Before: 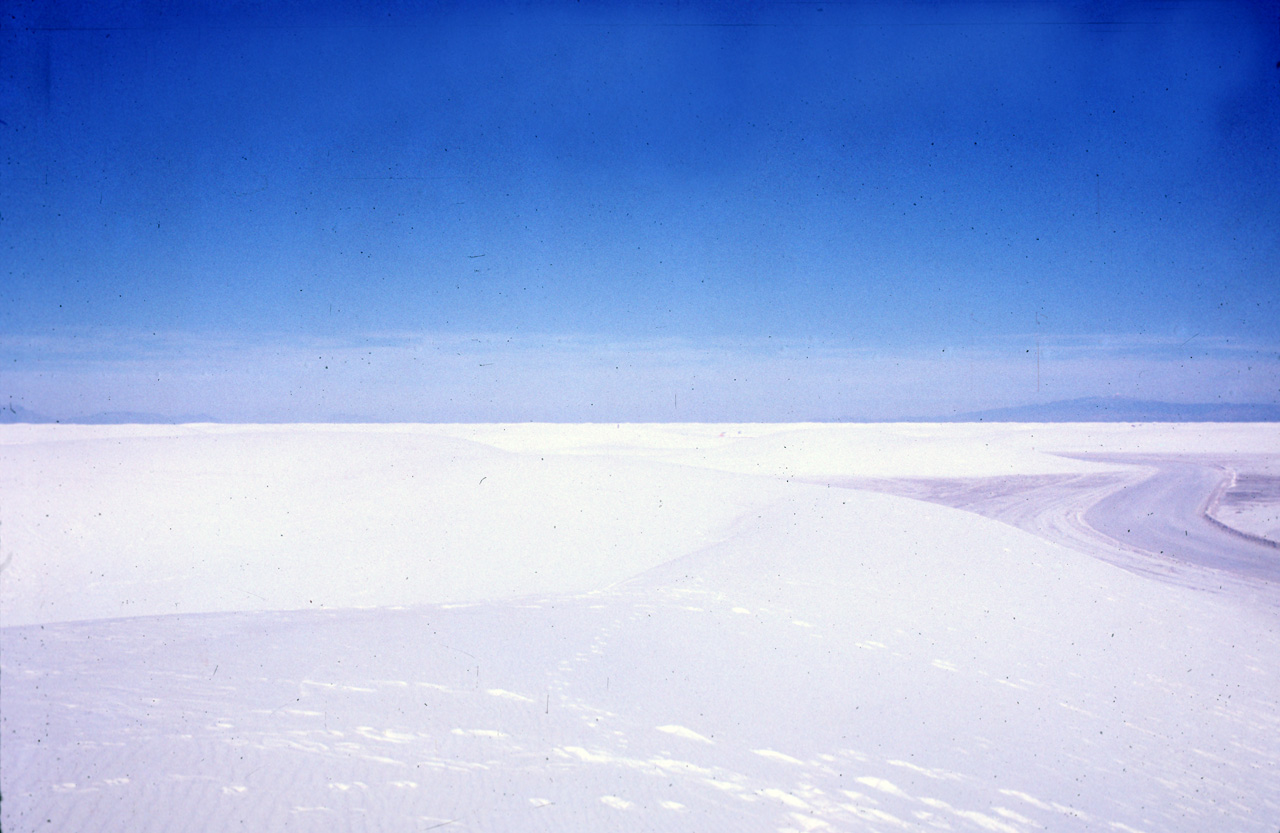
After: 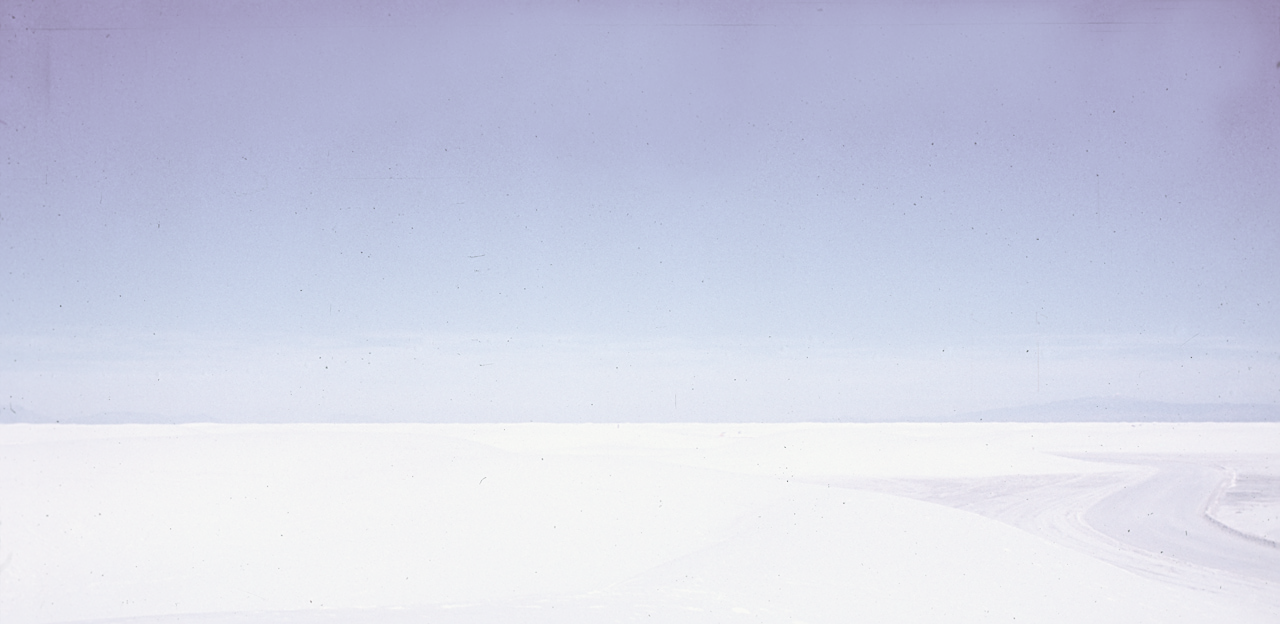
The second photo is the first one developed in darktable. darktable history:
exposure: exposure 0.6 EV, compensate highlight preservation false
crop: bottom 24.982%
sharpen: on, module defaults
contrast brightness saturation: contrast -0.332, brightness 0.746, saturation -0.763
